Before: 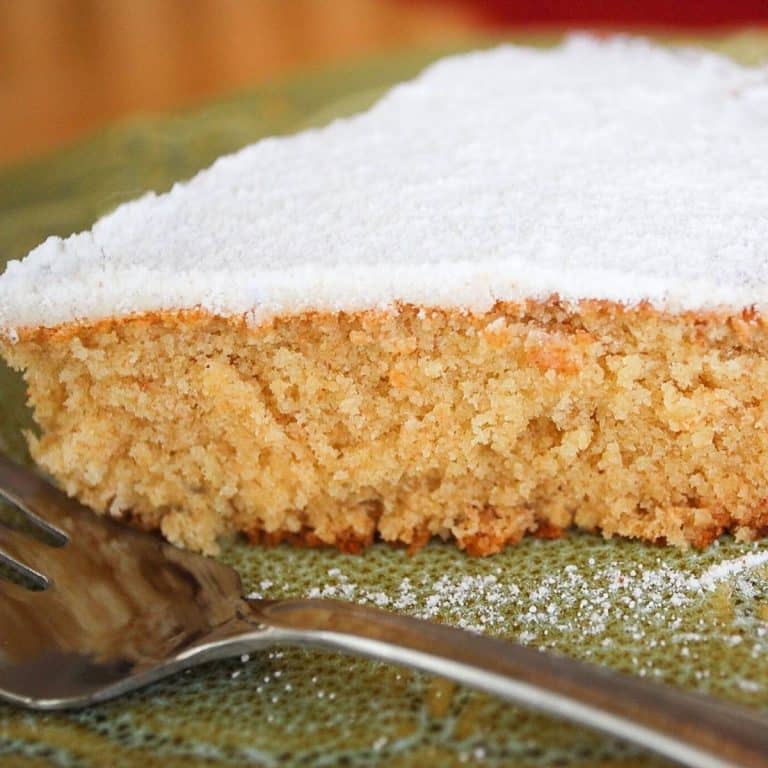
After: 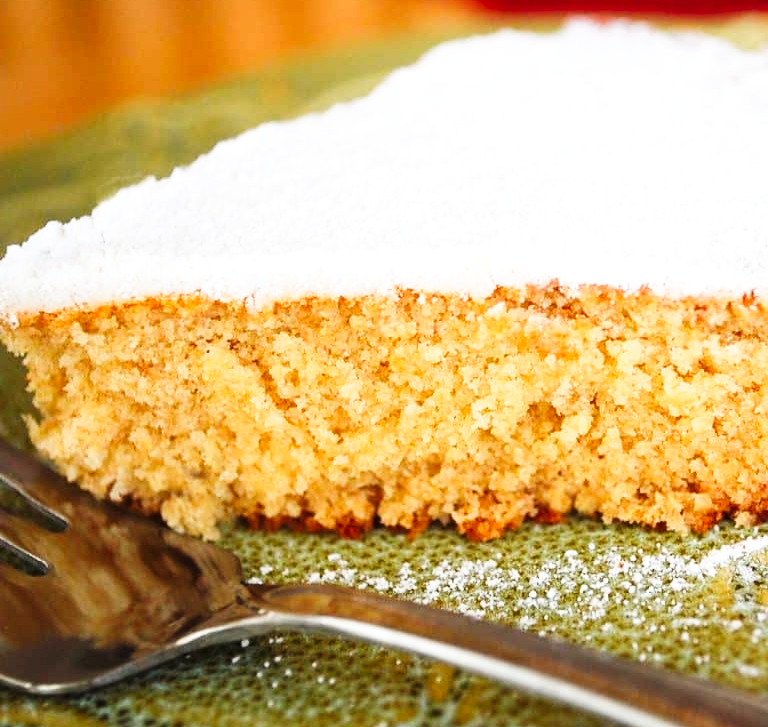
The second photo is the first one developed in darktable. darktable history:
crop and rotate: top 2%, bottom 3.287%
exposure: exposure 0.206 EV, compensate exposure bias true, compensate highlight preservation false
tone equalizer: edges refinement/feathering 500, mask exposure compensation -1.57 EV, preserve details no
tone curve: curves: ch0 [(0, 0) (0.074, 0.04) (0.157, 0.1) (0.472, 0.515) (0.635, 0.731) (0.768, 0.878) (0.899, 0.969) (1, 1)]; ch1 [(0, 0) (0.08, 0.08) (0.3, 0.3) (0.5, 0.5) (0.539, 0.558) (0.586, 0.658) (0.69, 0.787) (0.92, 0.92) (1, 1)]; ch2 [(0, 0) (0.08, 0.08) (0.3, 0.3) (0.5, 0.5) (0.543, 0.597) (0.597, 0.679) (0.92, 0.92) (1, 1)], preserve colors none
